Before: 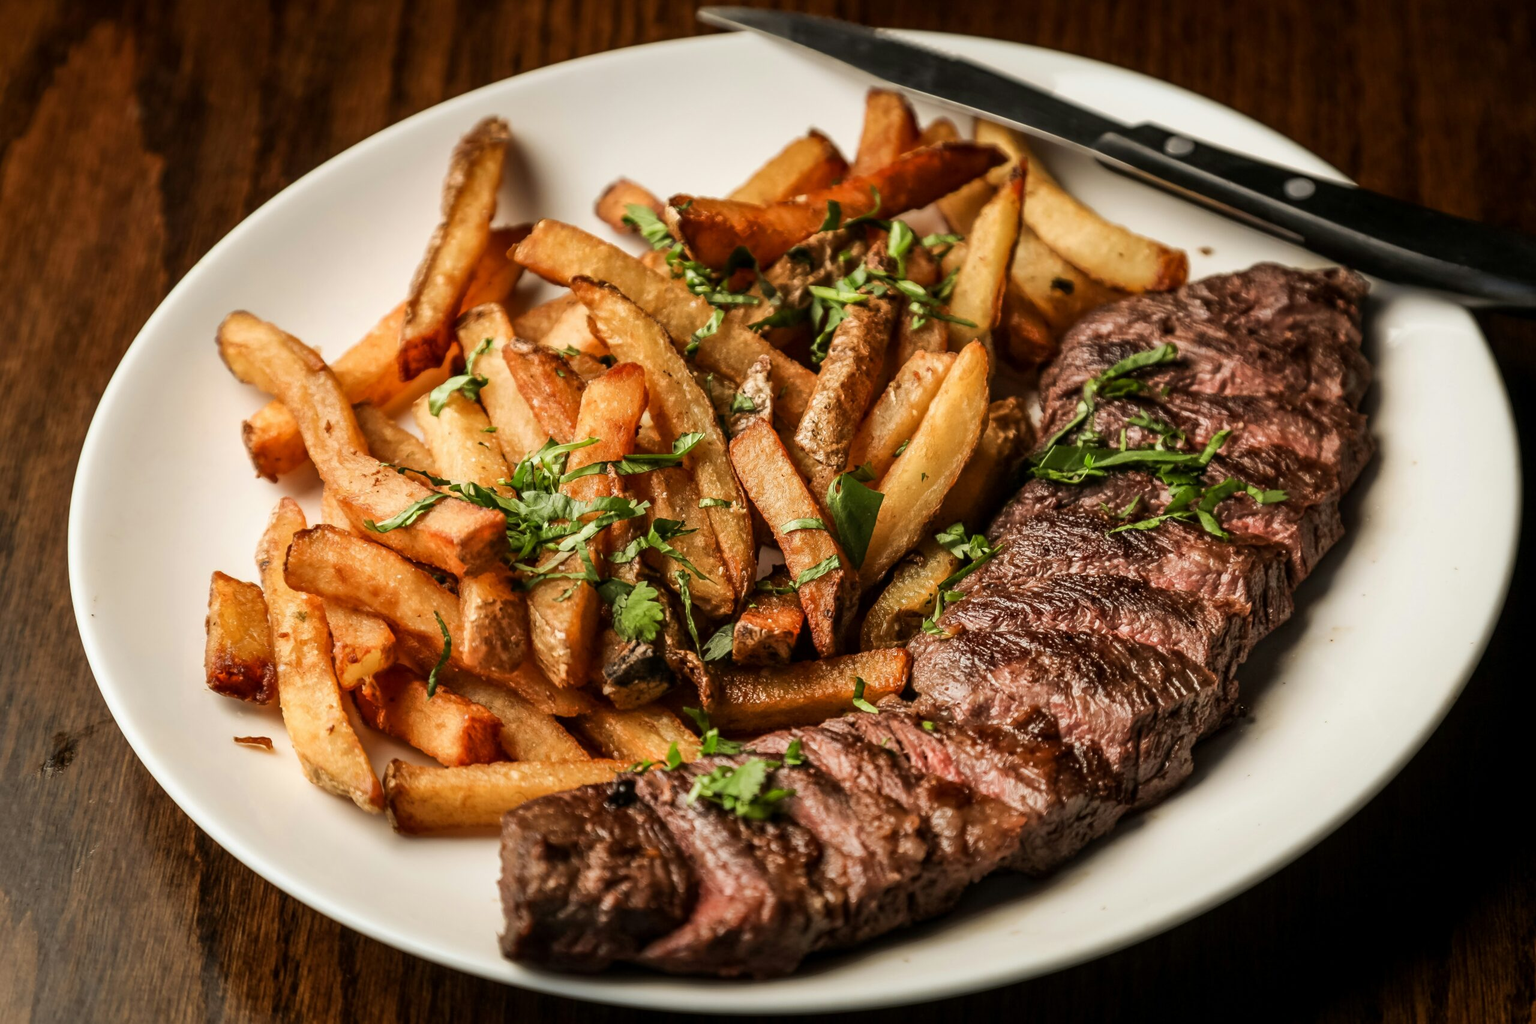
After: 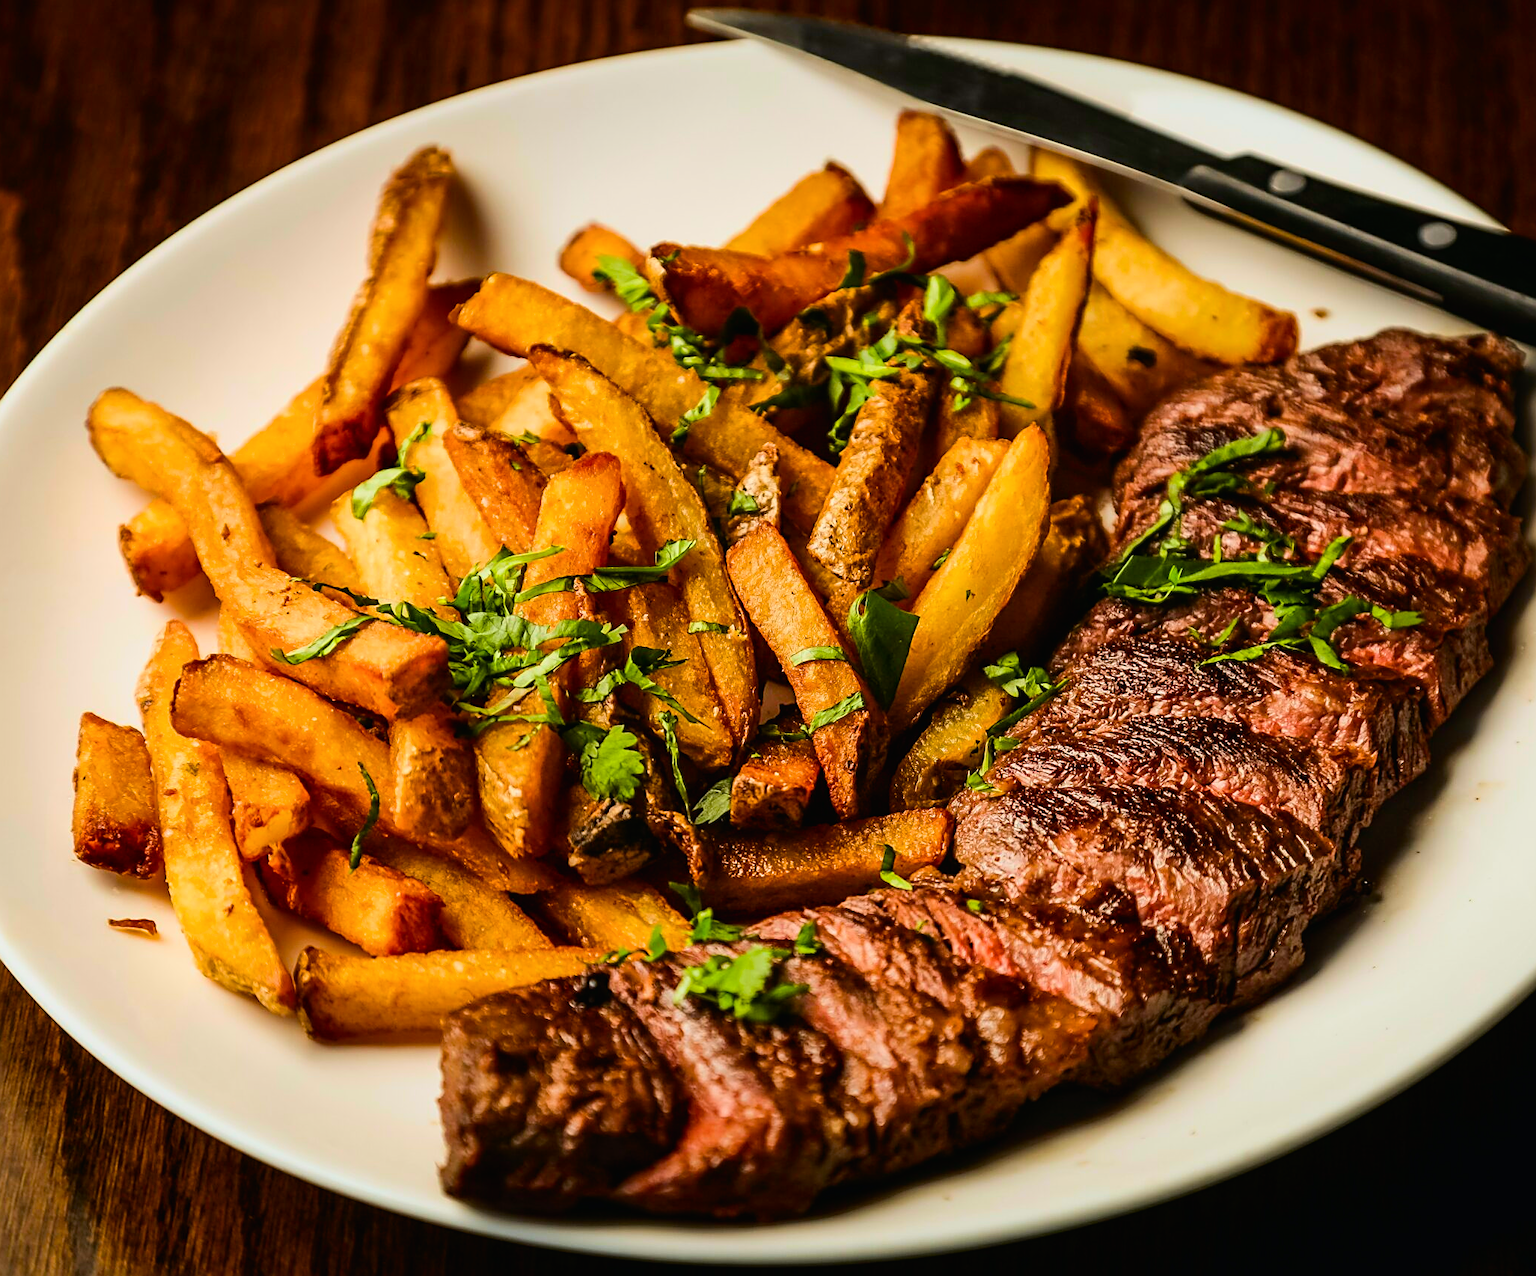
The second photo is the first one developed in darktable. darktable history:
color balance rgb: linear chroma grading › global chroma 15%, perceptual saturation grading › global saturation 30%
crop and rotate: left 9.597%, right 10.195%
tone curve: curves: ch0 [(0, 0.01) (0.037, 0.032) (0.131, 0.108) (0.275, 0.258) (0.483, 0.512) (0.61, 0.661) (0.696, 0.742) (0.792, 0.834) (0.911, 0.936) (0.997, 0.995)]; ch1 [(0, 0) (0.308, 0.29) (0.425, 0.411) (0.503, 0.502) (0.551, 0.563) (0.683, 0.706) (0.746, 0.77) (1, 1)]; ch2 [(0, 0) (0.246, 0.233) (0.36, 0.352) (0.415, 0.415) (0.485, 0.487) (0.502, 0.502) (0.525, 0.523) (0.545, 0.552) (0.587, 0.6) (0.636, 0.652) (0.711, 0.729) (0.845, 0.855) (0.998, 0.977)], color space Lab, independent channels, preserve colors none
filmic rgb: black relative exposure -11.35 EV, white relative exposure 3.22 EV, hardness 6.76, color science v6 (2022)
sharpen: on, module defaults
